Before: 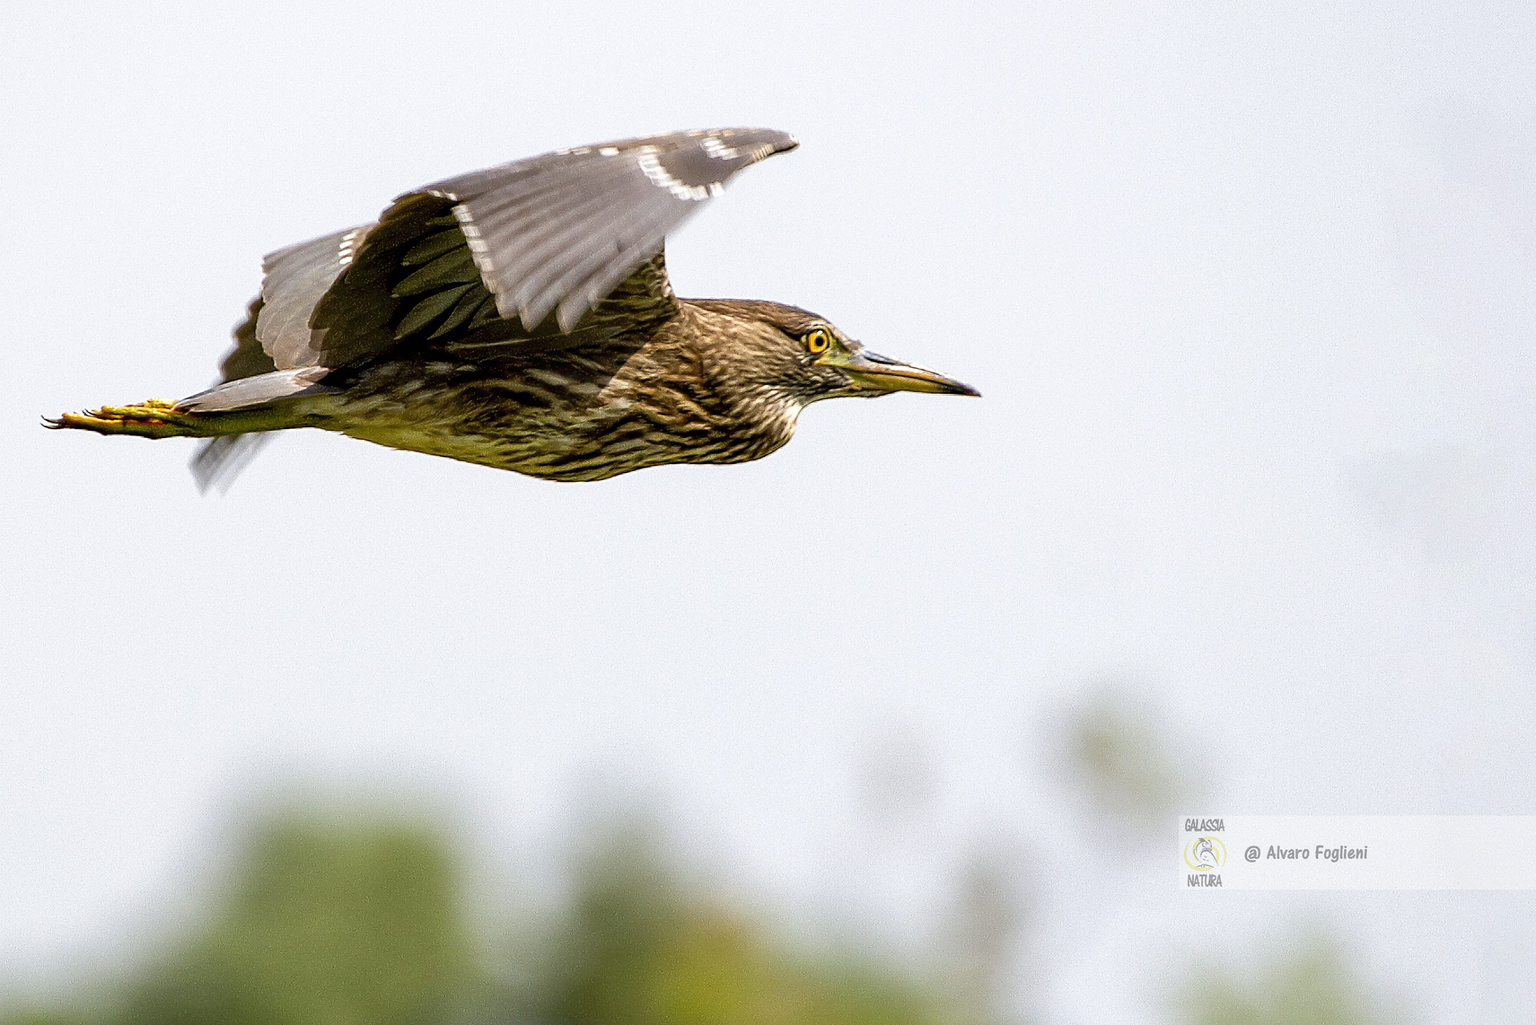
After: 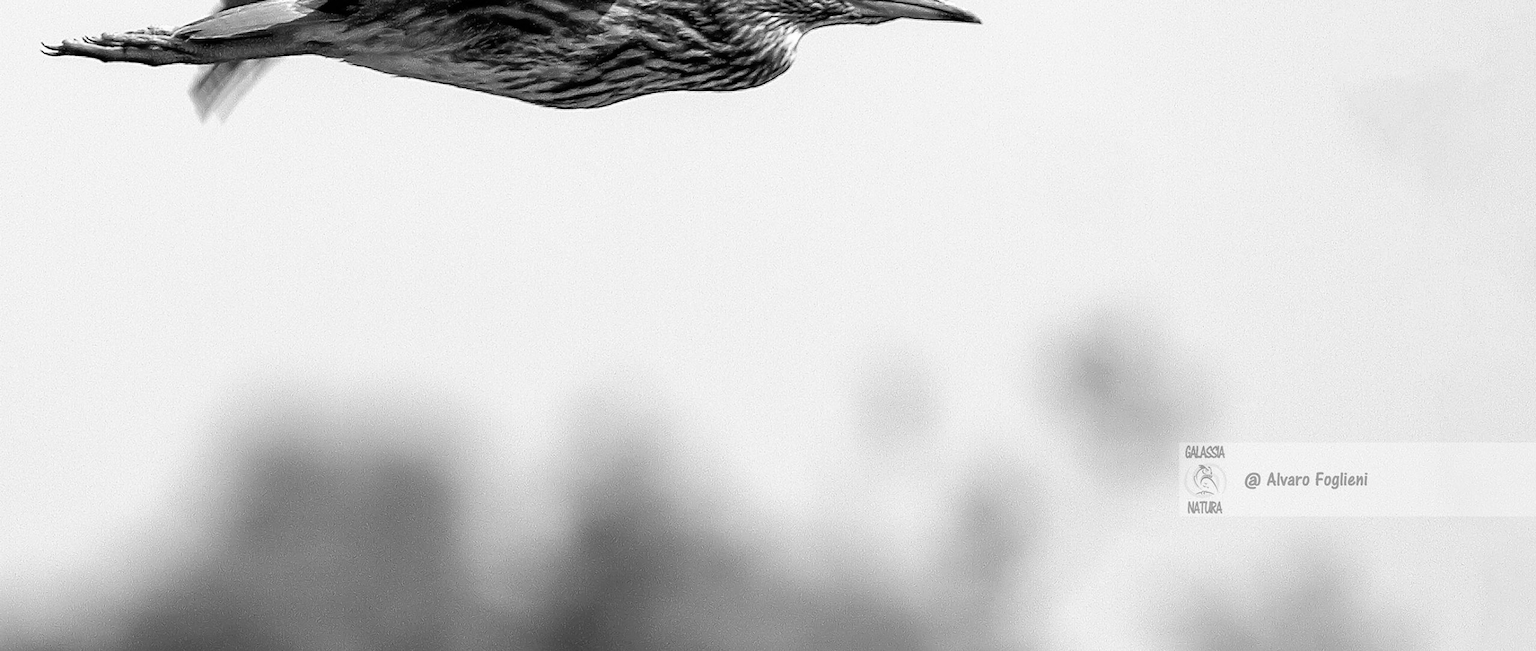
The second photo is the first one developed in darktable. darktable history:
crop and rotate: top 36.435%
monochrome: on, module defaults
